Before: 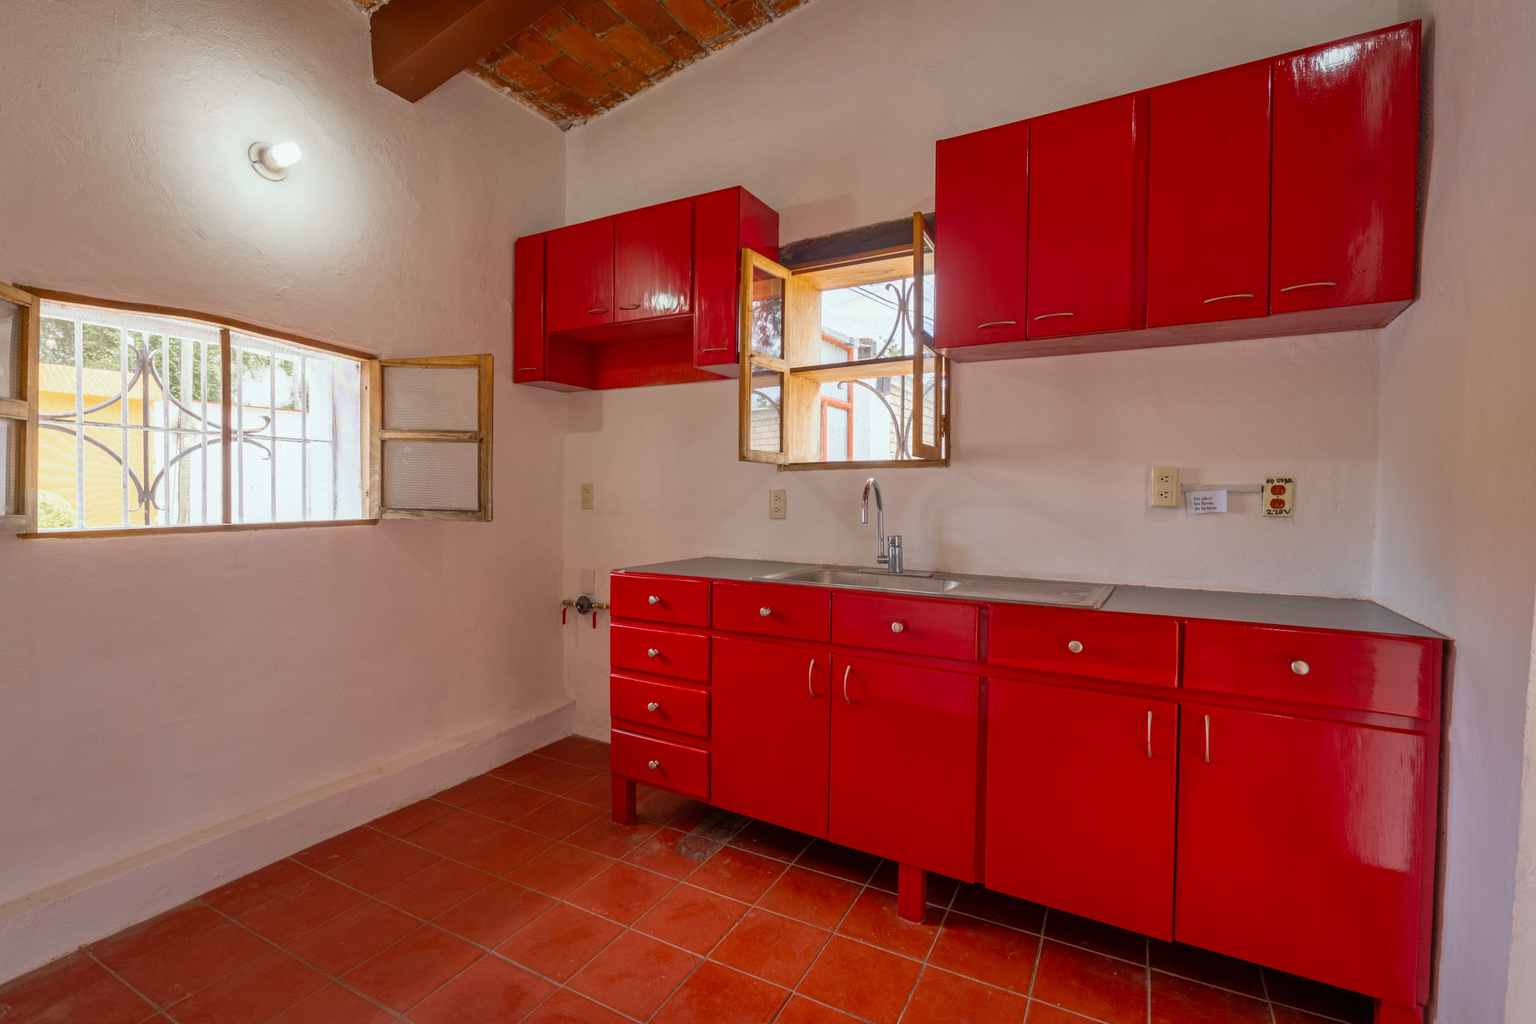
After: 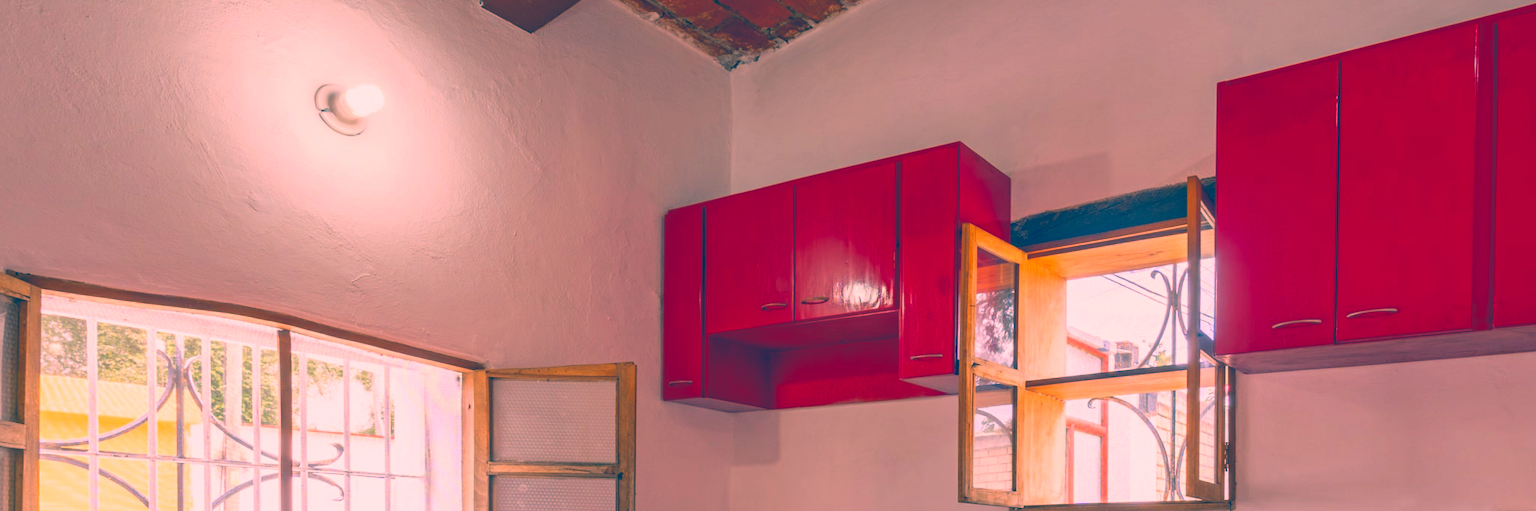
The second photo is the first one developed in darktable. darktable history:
crop: left 0.579%, top 7.627%, right 23.167%, bottom 54.275%
color balance: lift [1.006, 0.985, 1.002, 1.015], gamma [1, 0.953, 1.008, 1.047], gain [1.076, 1.13, 1.004, 0.87]
color correction: highlights a* 17.03, highlights b* 0.205, shadows a* -15.38, shadows b* -14.56, saturation 1.5
